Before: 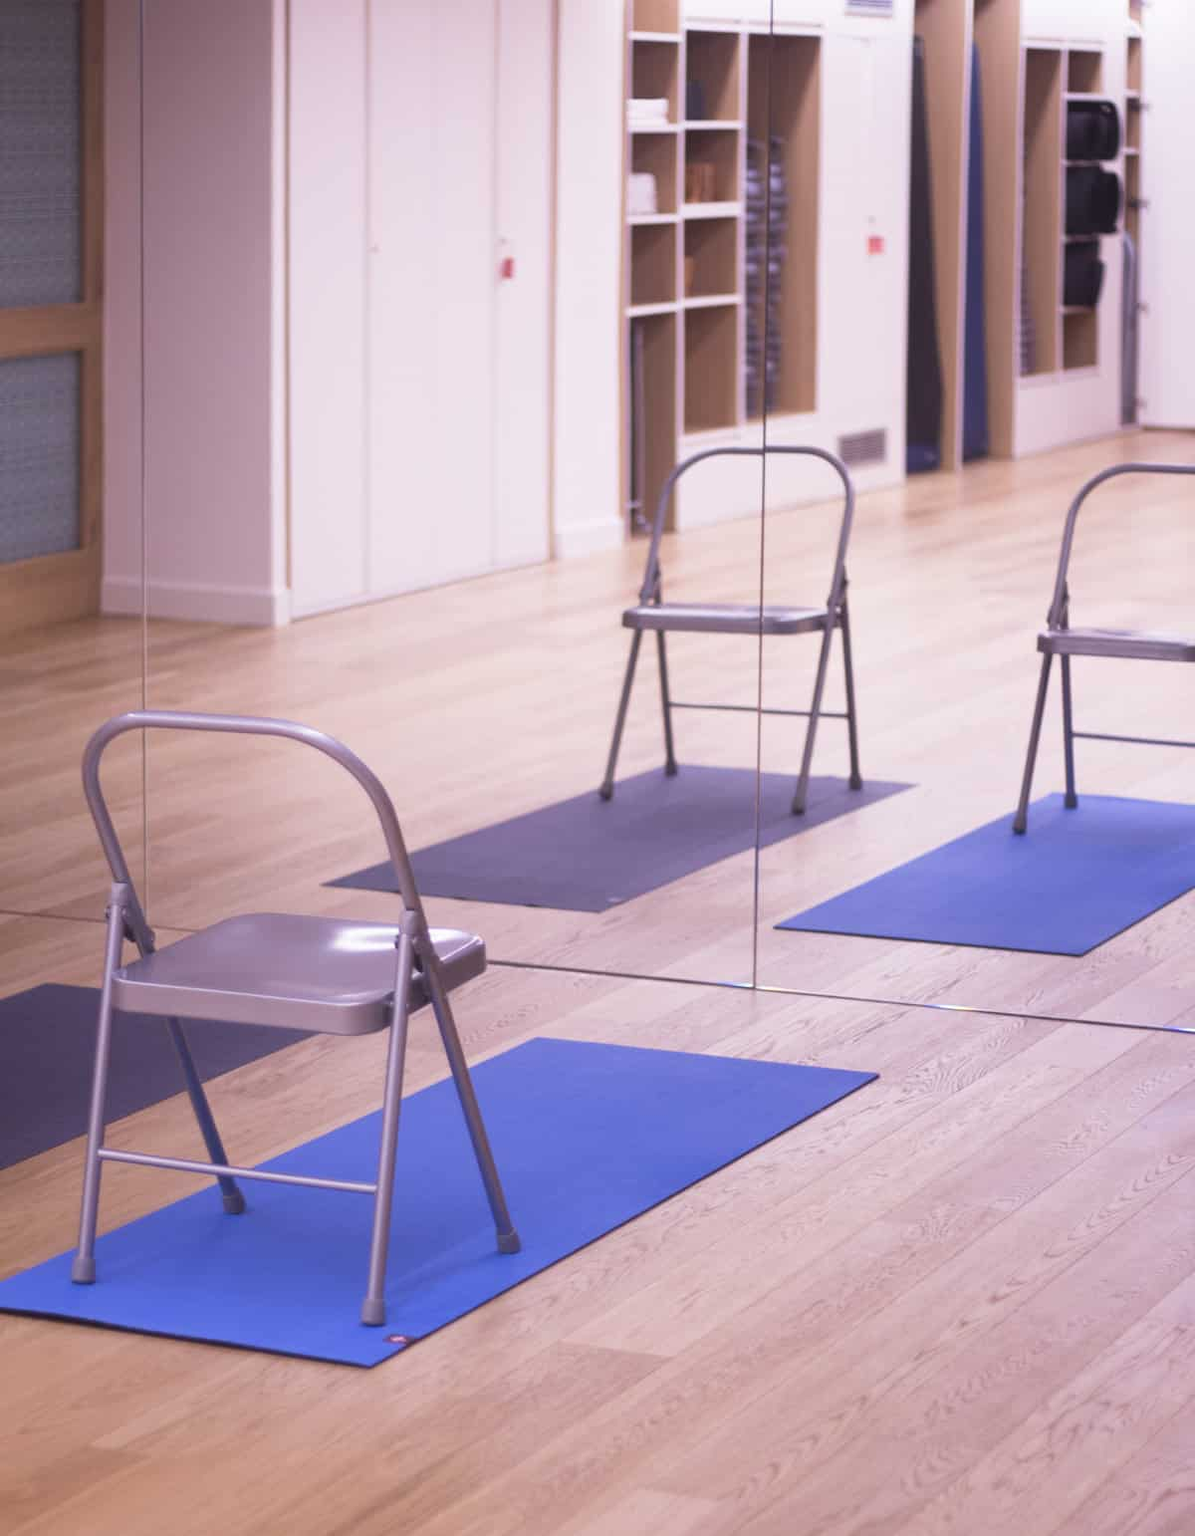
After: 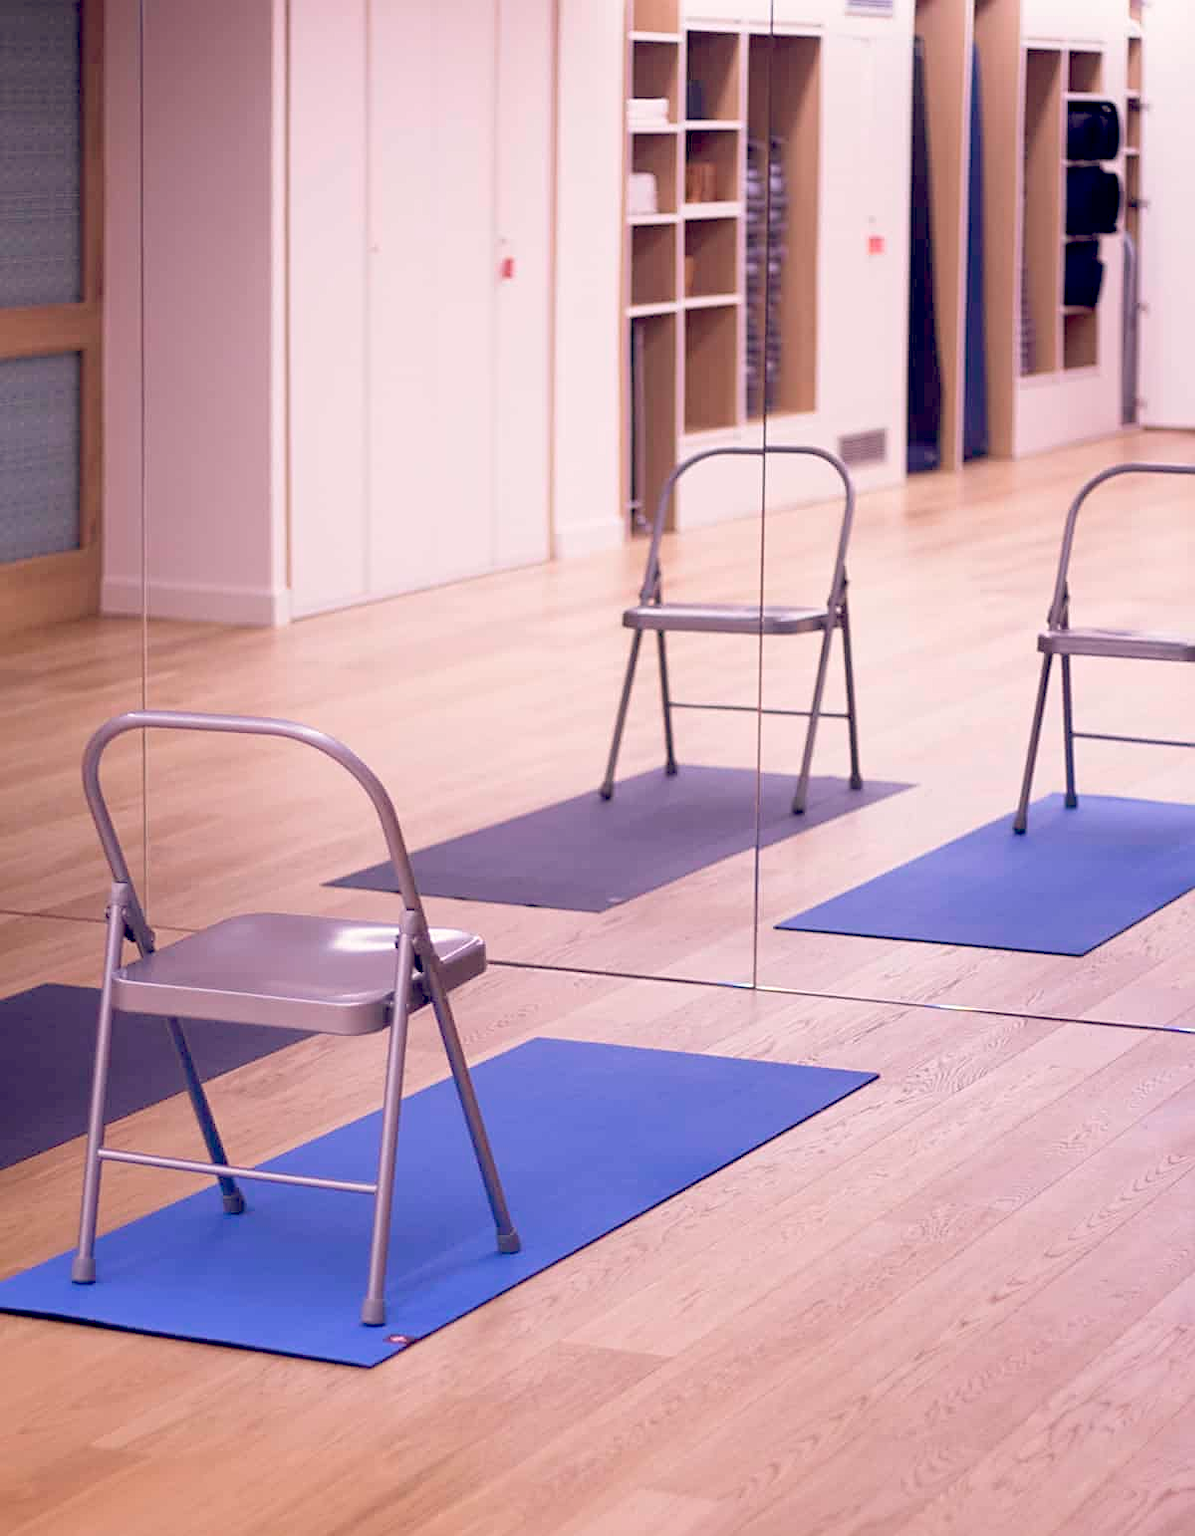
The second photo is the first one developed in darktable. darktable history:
sharpen: on, module defaults
color balance: lift [0.975, 0.993, 1, 1.015], gamma [1.1, 1, 1, 0.945], gain [1, 1.04, 1, 0.95]
